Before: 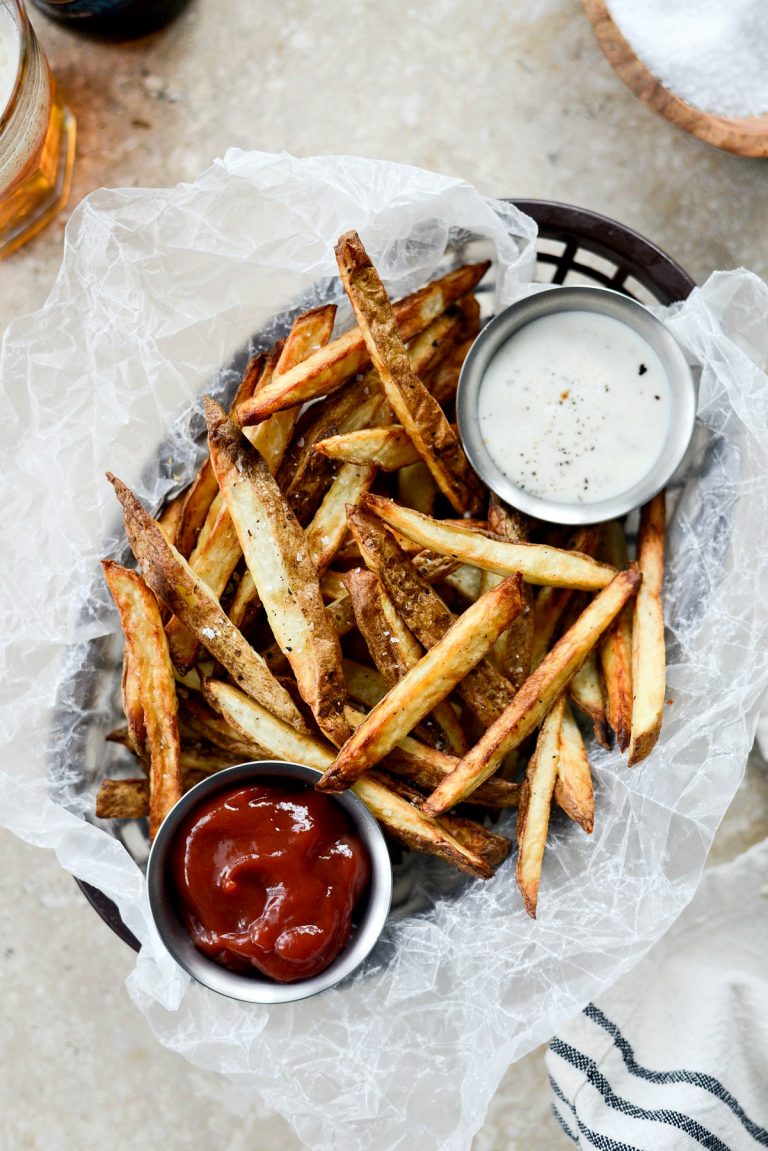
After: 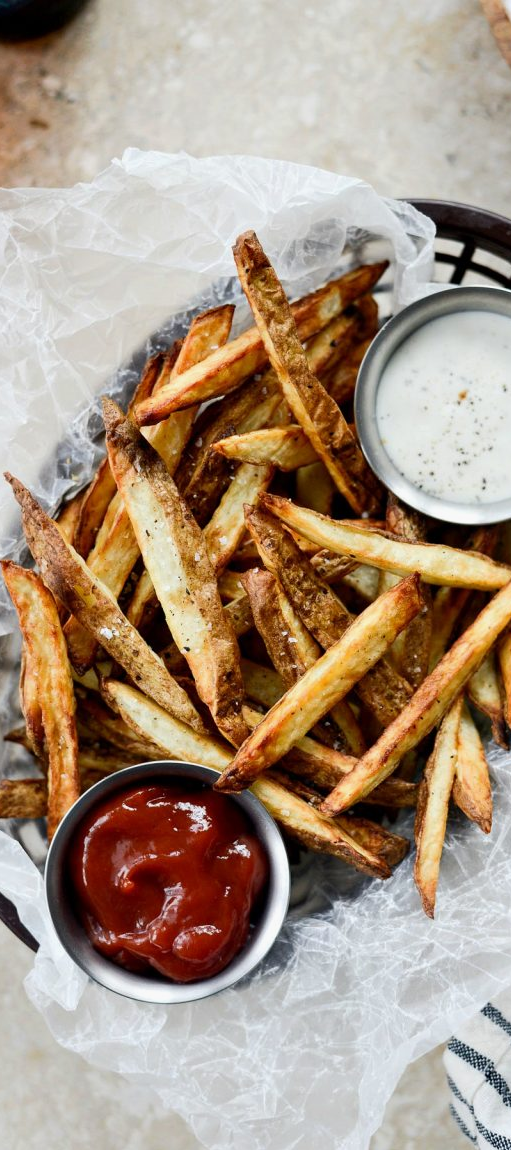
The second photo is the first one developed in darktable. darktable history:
crop and rotate: left 13.409%, right 19.924%
exposure: exposure -0.072 EV, compensate highlight preservation false
